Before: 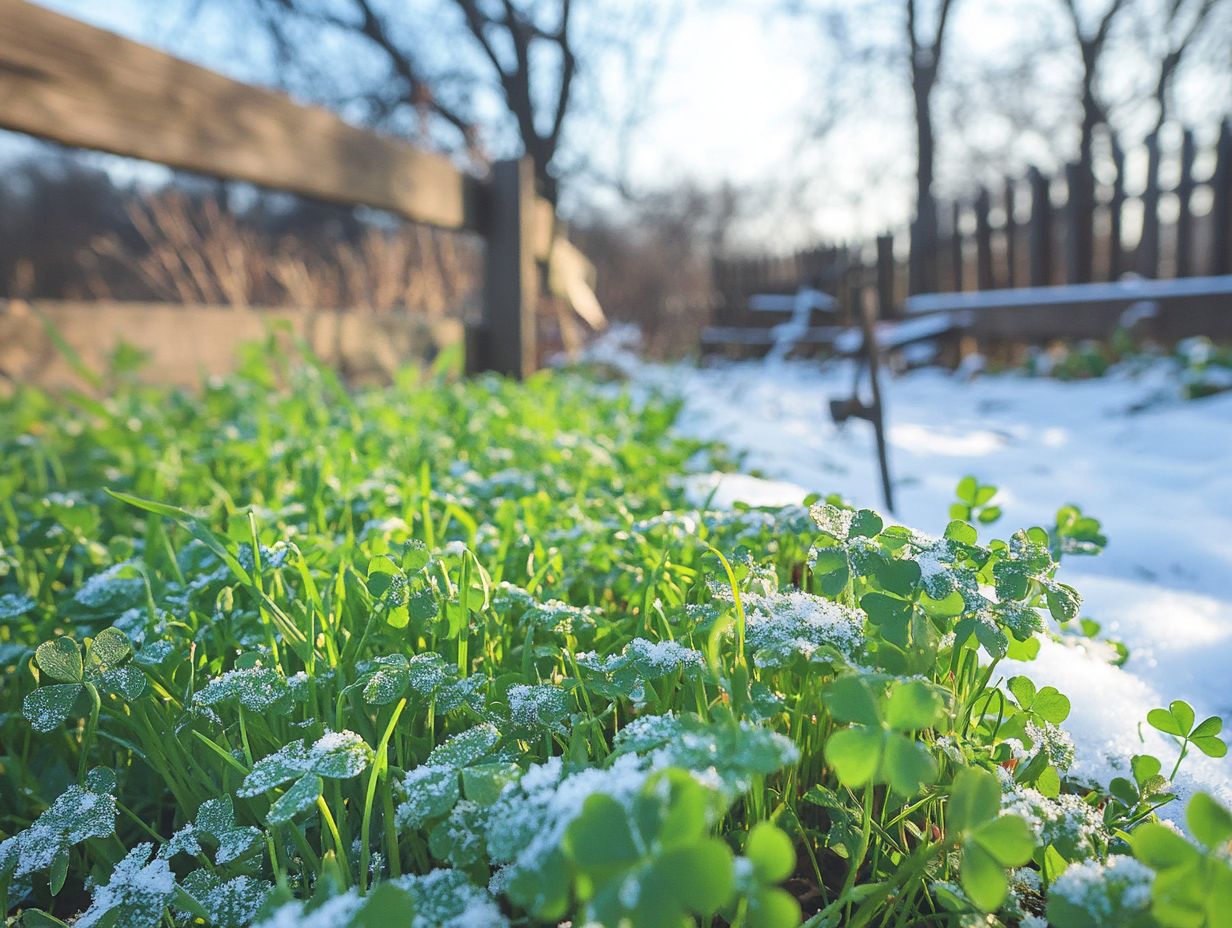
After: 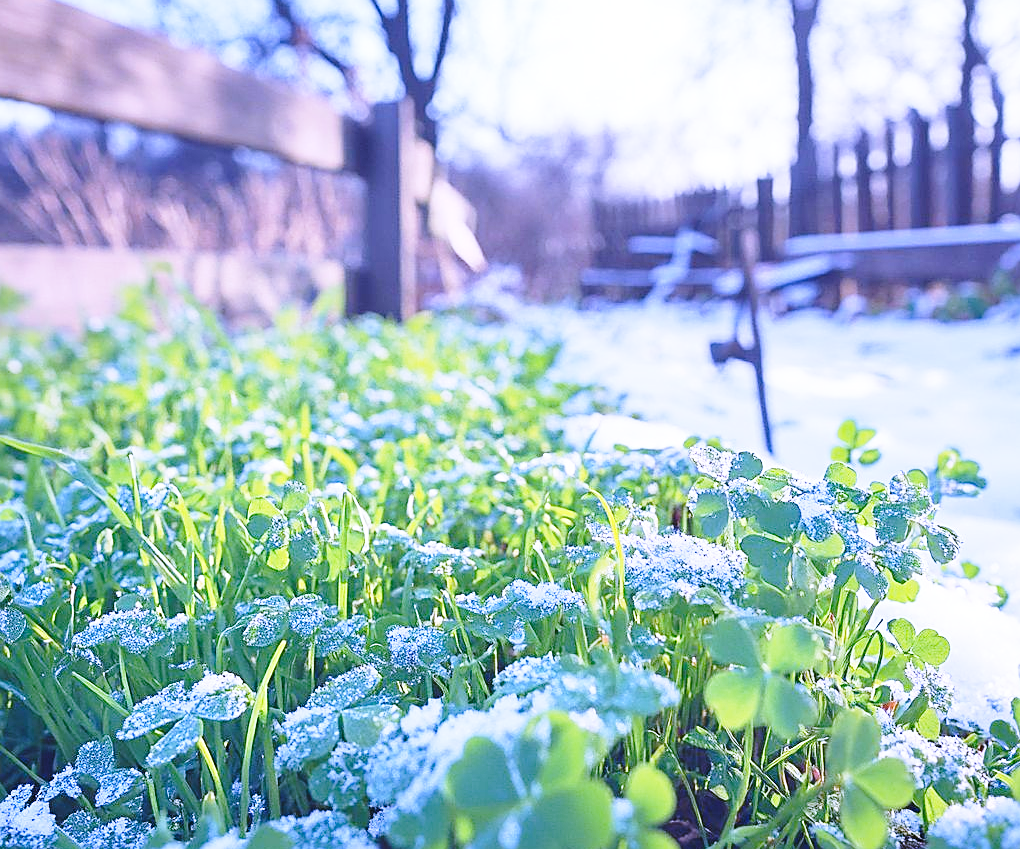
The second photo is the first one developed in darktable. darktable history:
crop: left 9.807%, top 6.259%, right 7.334%, bottom 2.177%
sharpen: on, module defaults
base curve: curves: ch0 [(0, 0) (0.028, 0.03) (0.121, 0.232) (0.46, 0.748) (0.859, 0.968) (1, 1)], preserve colors none
white balance: red 0.98, blue 1.61
